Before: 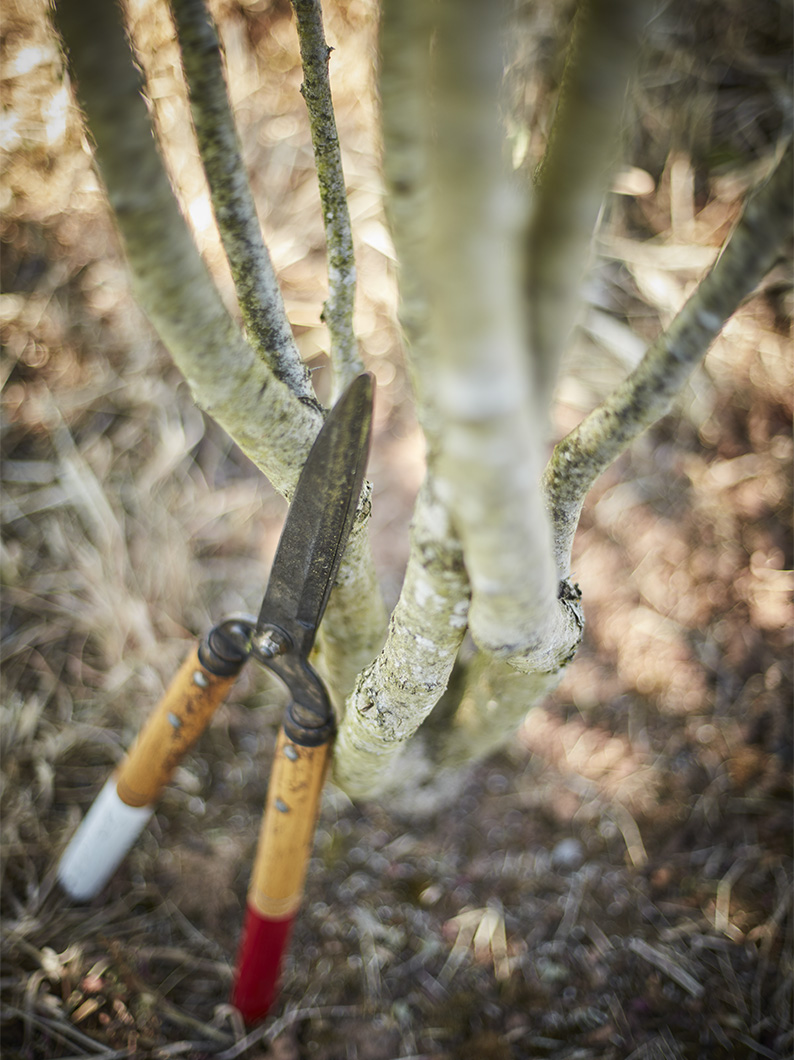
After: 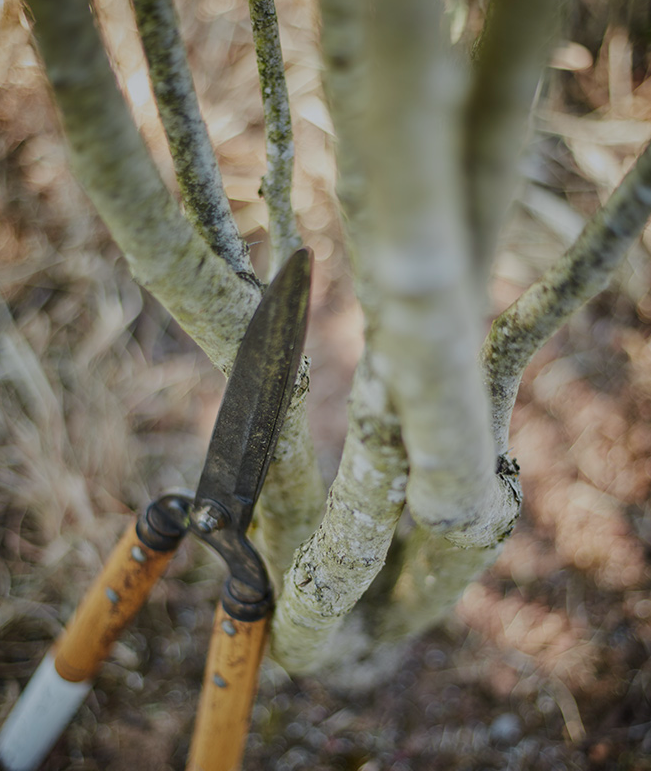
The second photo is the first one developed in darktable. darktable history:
exposure: black level correction 0, exposure 0.5 EV, compensate exposure bias true, compensate highlight preservation false
crop: left 7.856%, top 11.836%, right 10.12%, bottom 15.387%
white balance: red 0.988, blue 1.017
